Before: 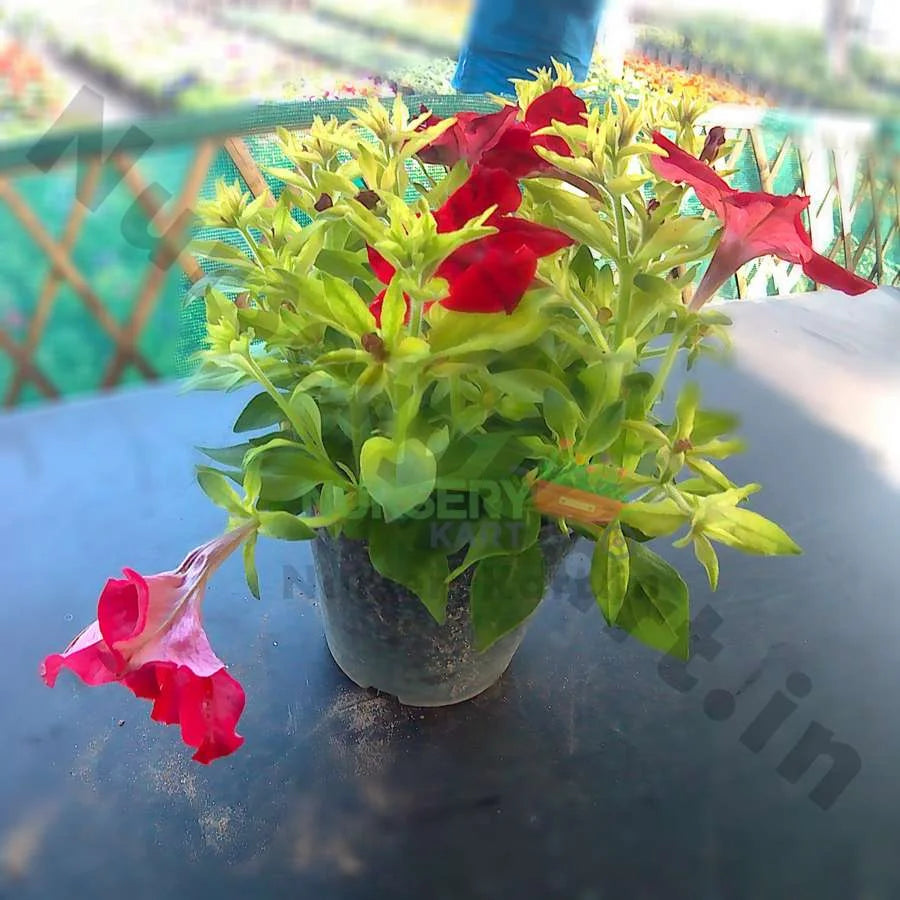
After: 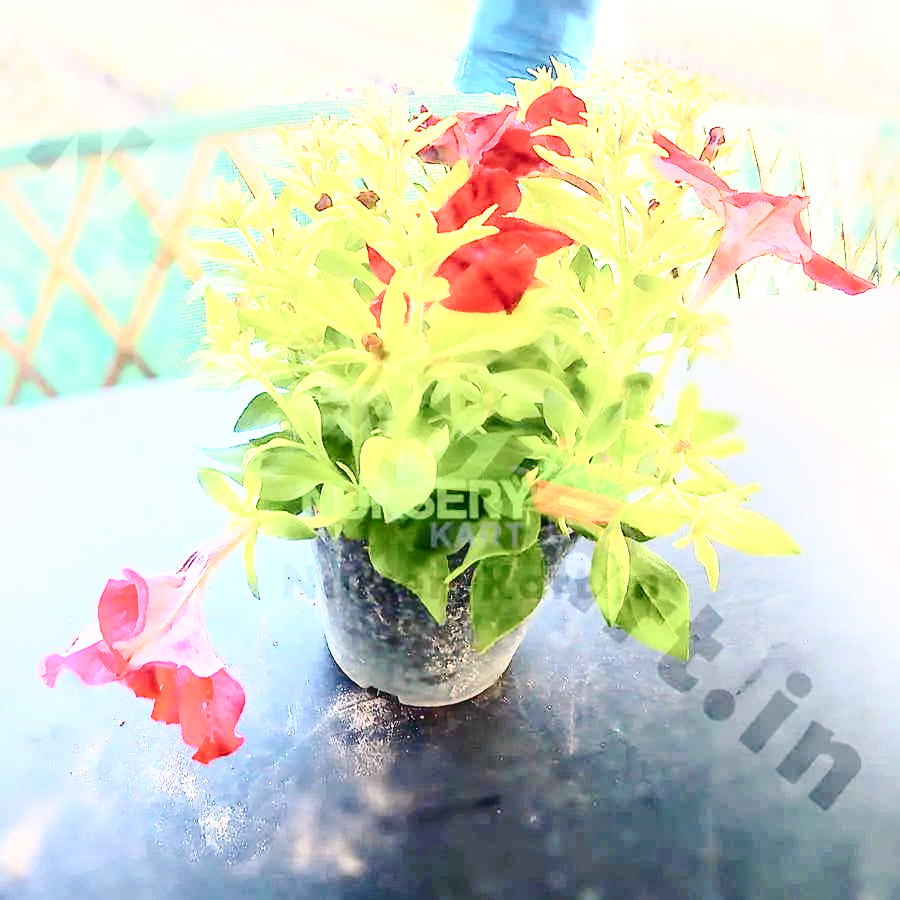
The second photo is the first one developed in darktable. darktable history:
tone curve: curves: ch0 [(0, 0) (0.187, 0.12) (0.384, 0.363) (0.577, 0.681) (0.735, 0.881) (0.864, 0.959) (1, 0.987)]; ch1 [(0, 0) (0.402, 0.36) (0.476, 0.466) (0.501, 0.501) (0.518, 0.514) (0.564, 0.614) (0.614, 0.664) (0.741, 0.829) (1, 1)]; ch2 [(0, 0) (0.429, 0.387) (0.483, 0.481) (0.503, 0.501) (0.522, 0.533) (0.564, 0.605) (0.615, 0.697) (0.702, 0.774) (1, 0.895)], color space Lab, independent channels
exposure: black level correction 0, exposure 0.9 EV, compensate exposure bias true, compensate highlight preservation false
local contrast: on, module defaults
color correction: highlights a* 5.59, highlights b* 5.24, saturation 0.68
base curve: curves: ch0 [(0, 0) (0.028, 0.03) (0.121, 0.232) (0.46, 0.748) (0.859, 0.968) (1, 1)], preserve colors none
